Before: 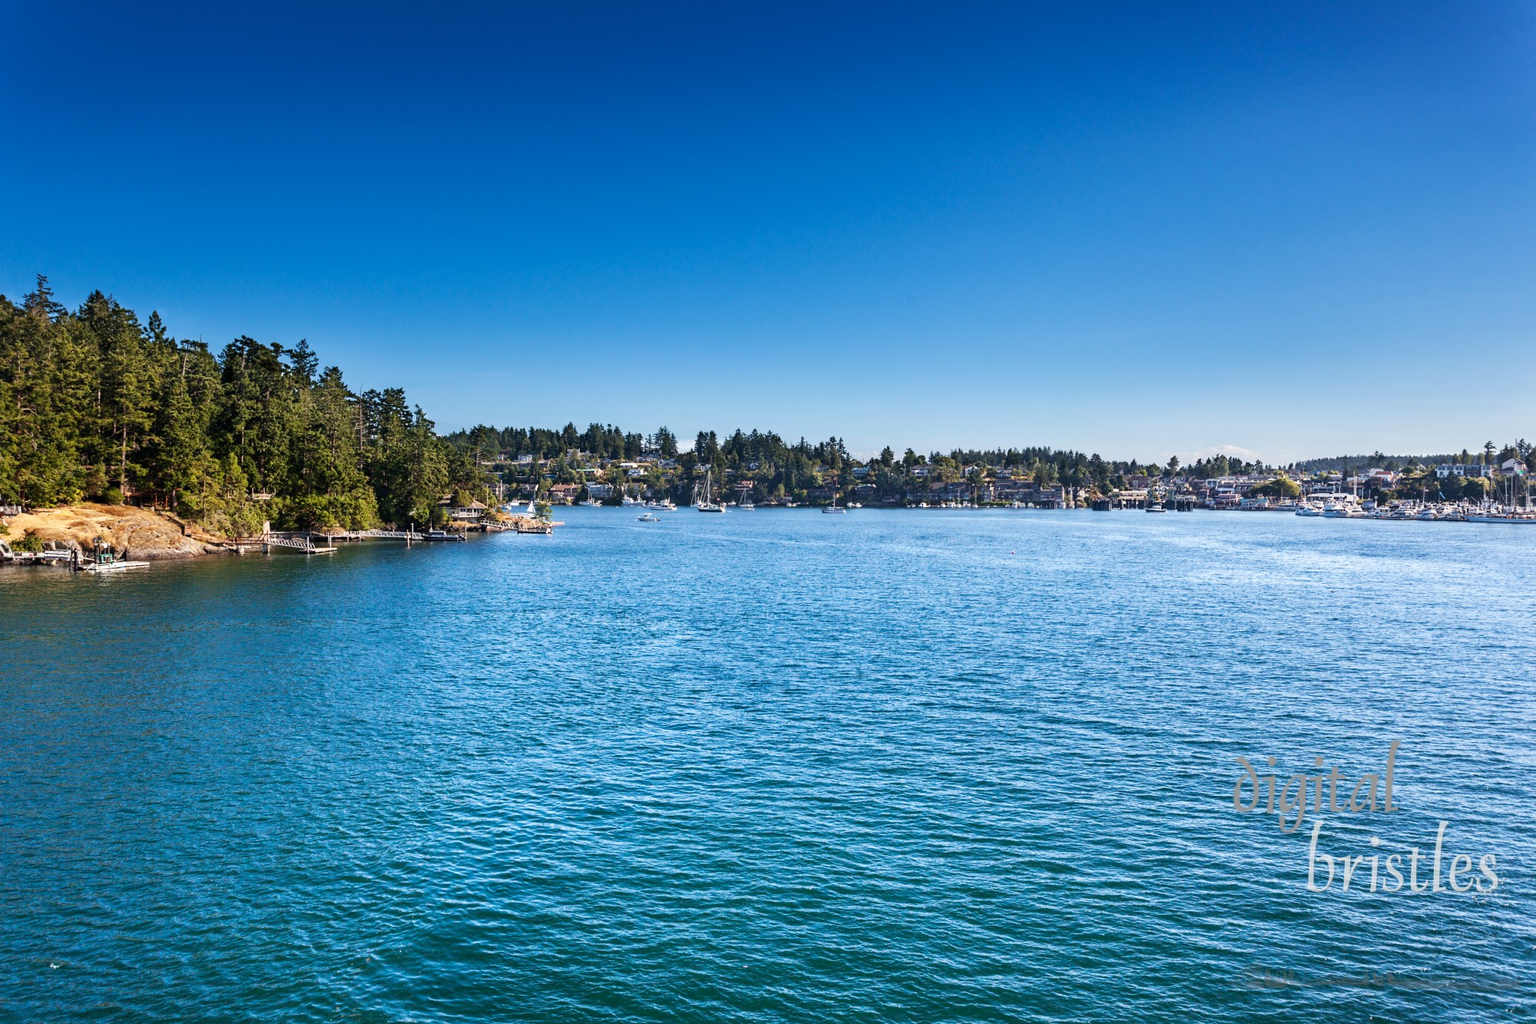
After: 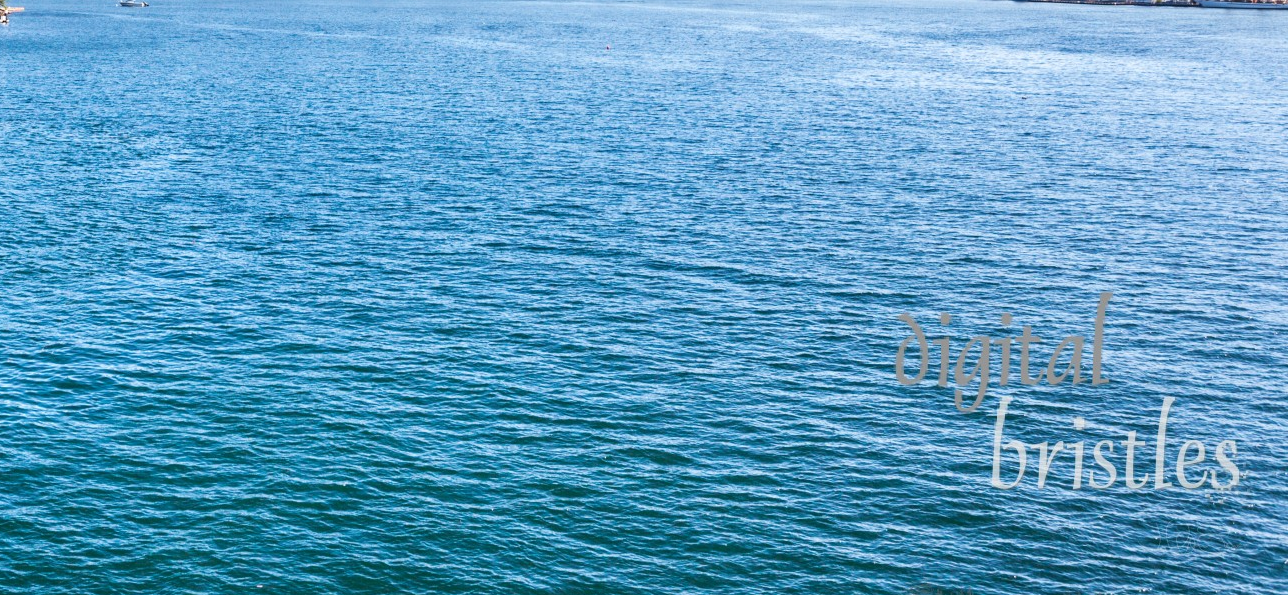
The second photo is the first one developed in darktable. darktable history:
crop and rotate: left 35.576%, top 50.422%, bottom 4.878%
